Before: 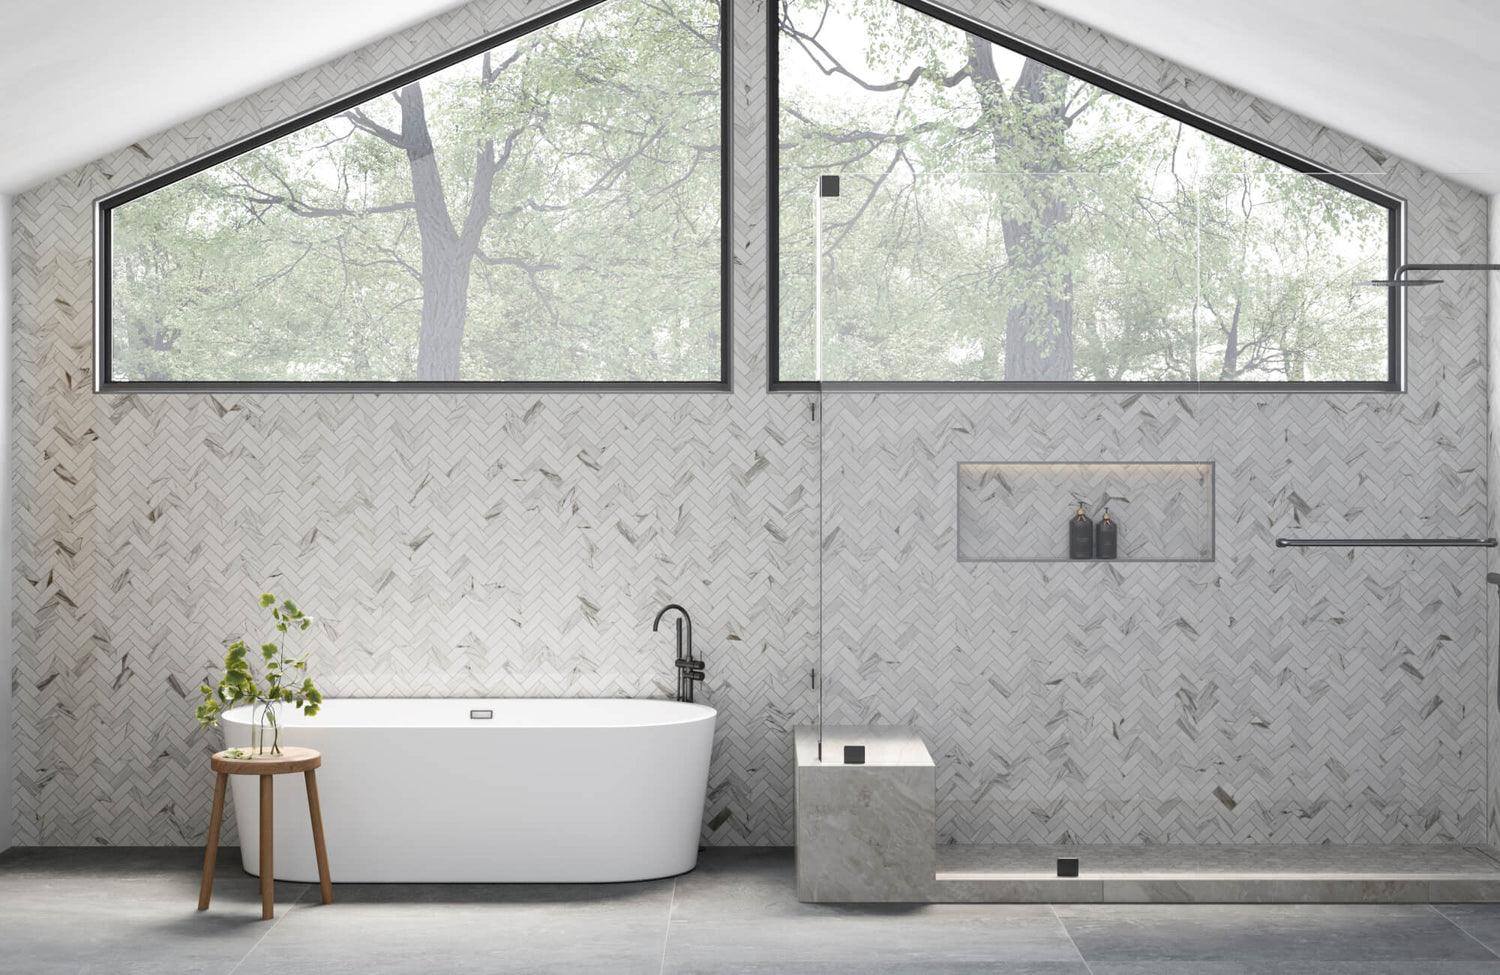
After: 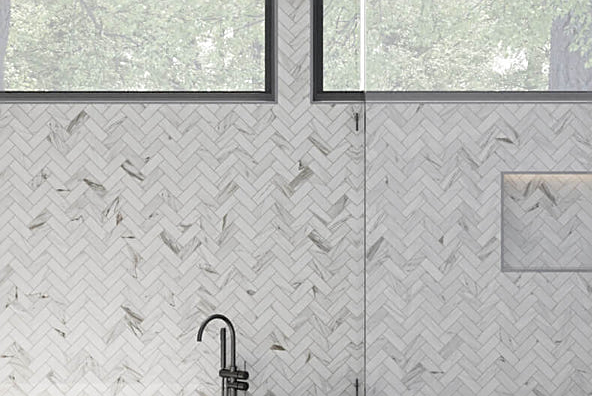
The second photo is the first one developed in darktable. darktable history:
sharpen: on, module defaults
tone equalizer: on, module defaults
crop: left 30.41%, top 29.751%, right 30.106%, bottom 29.543%
